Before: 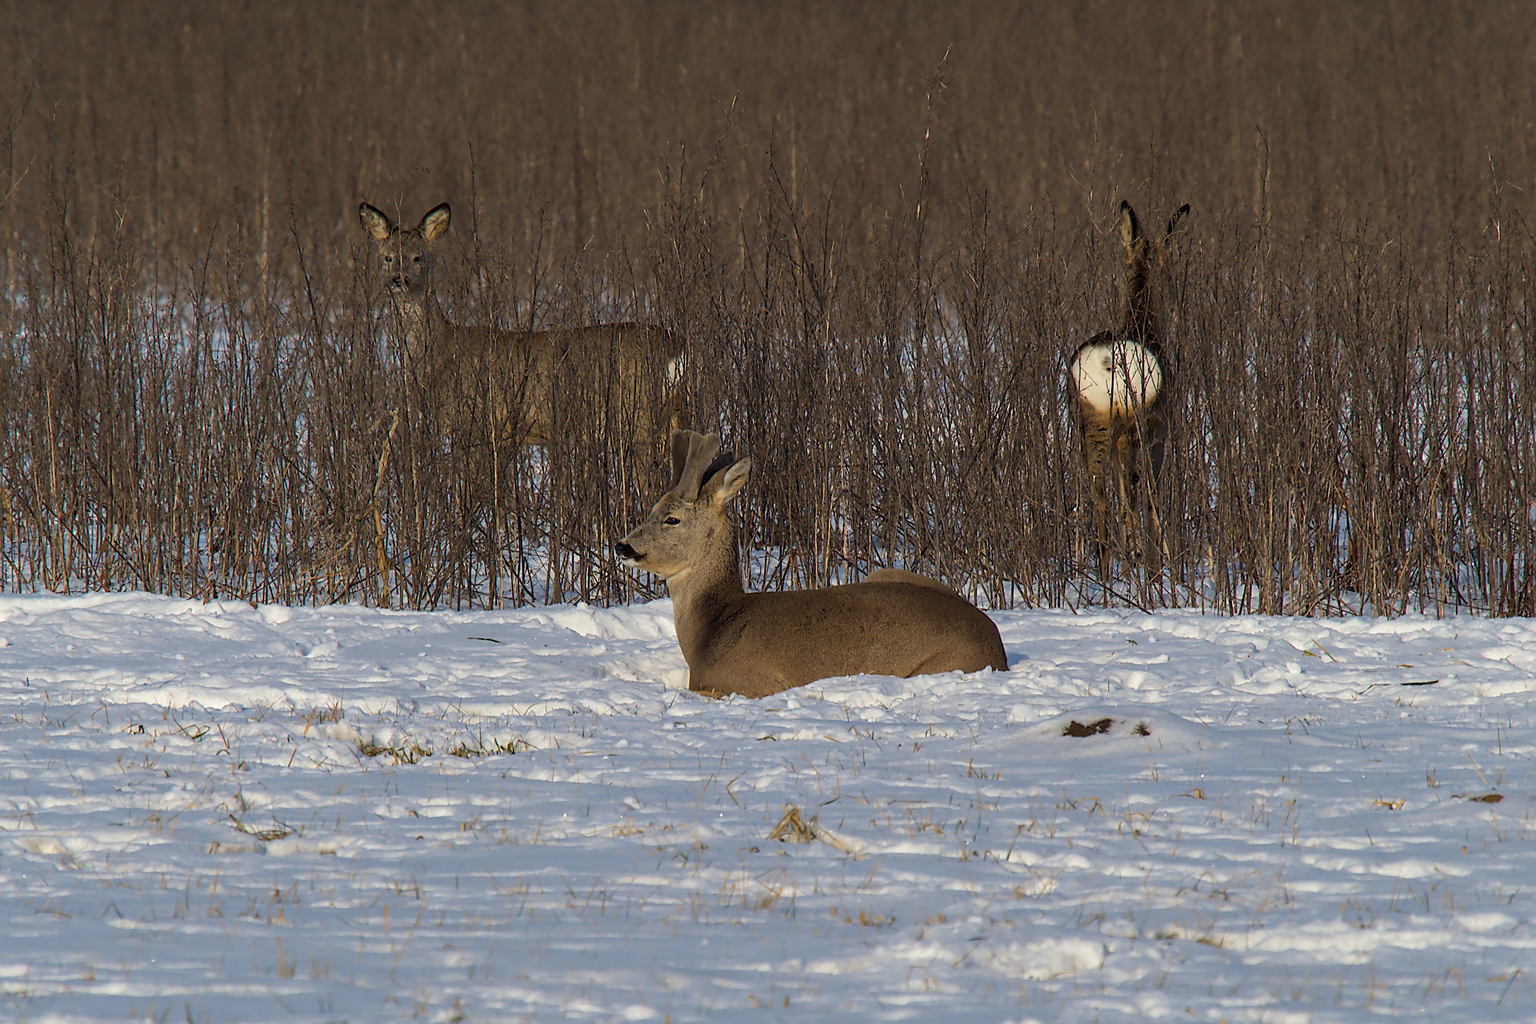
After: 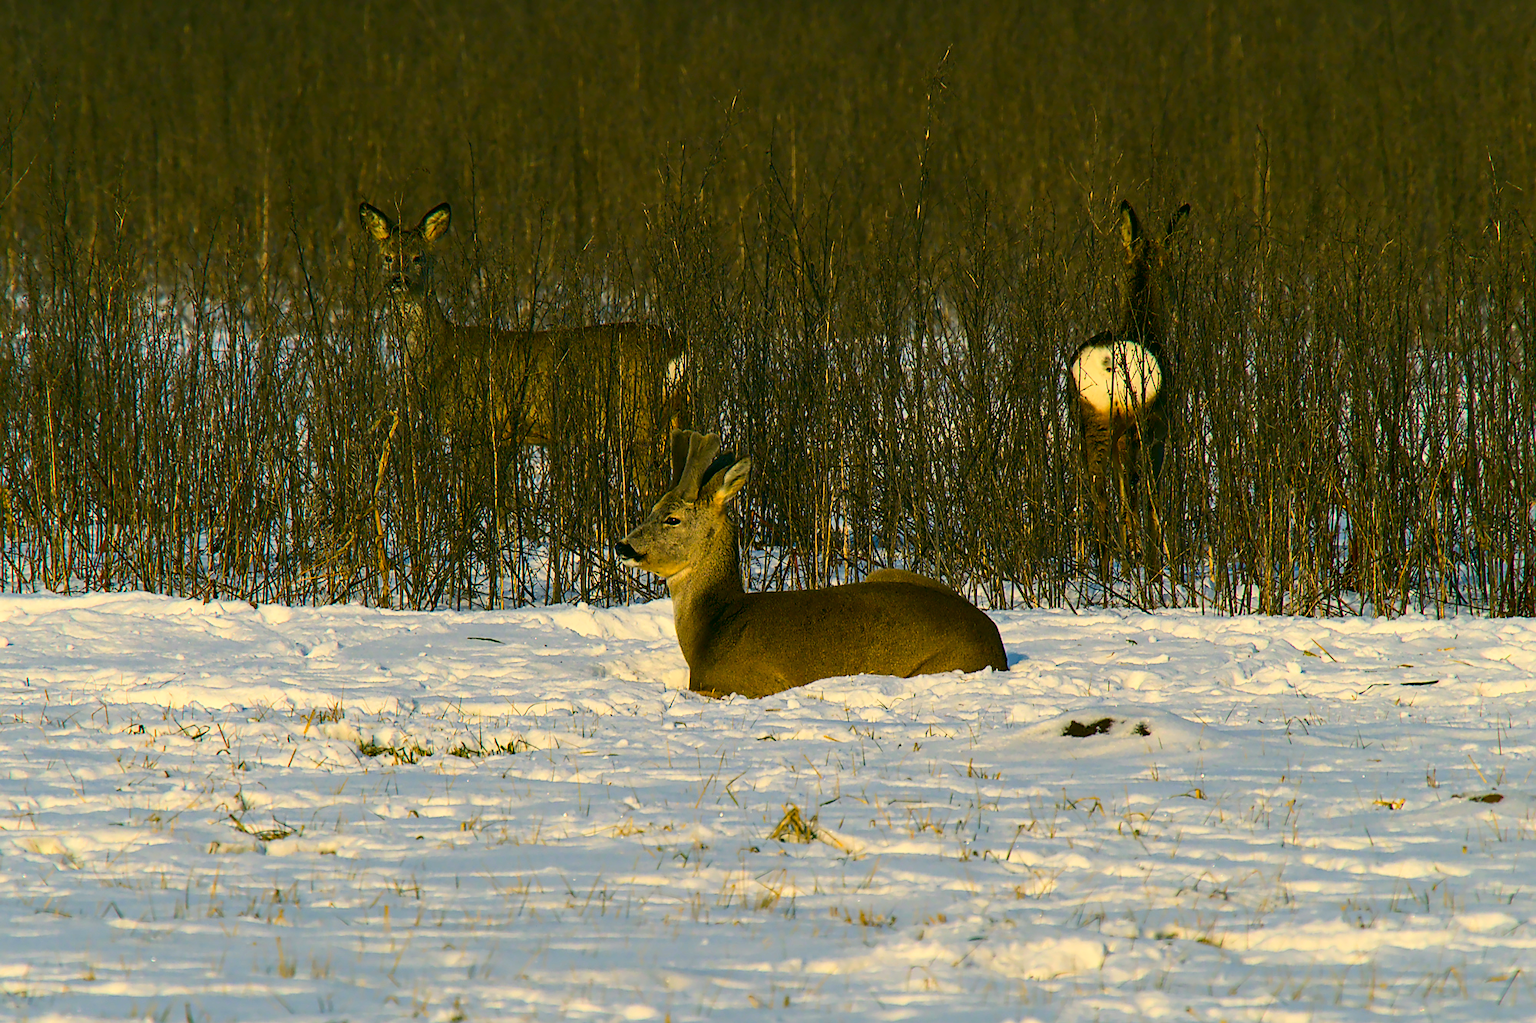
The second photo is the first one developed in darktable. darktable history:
contrast brightness saturation: contrast 0.267, brightness 0.022, saturation 0.851
color correction: highlights a* 4.95, highlights b* 24.11, shadows a* -15.72, shadows b* 3.73
